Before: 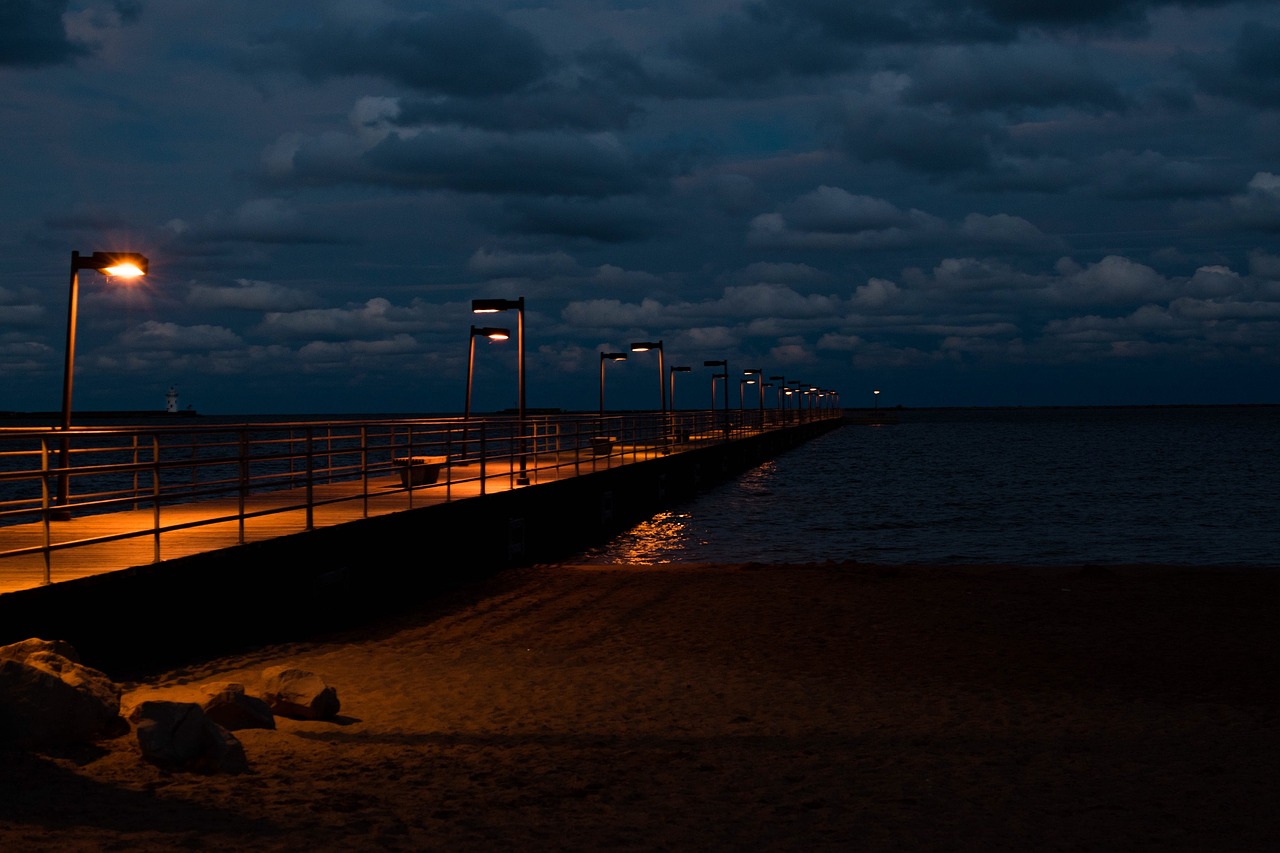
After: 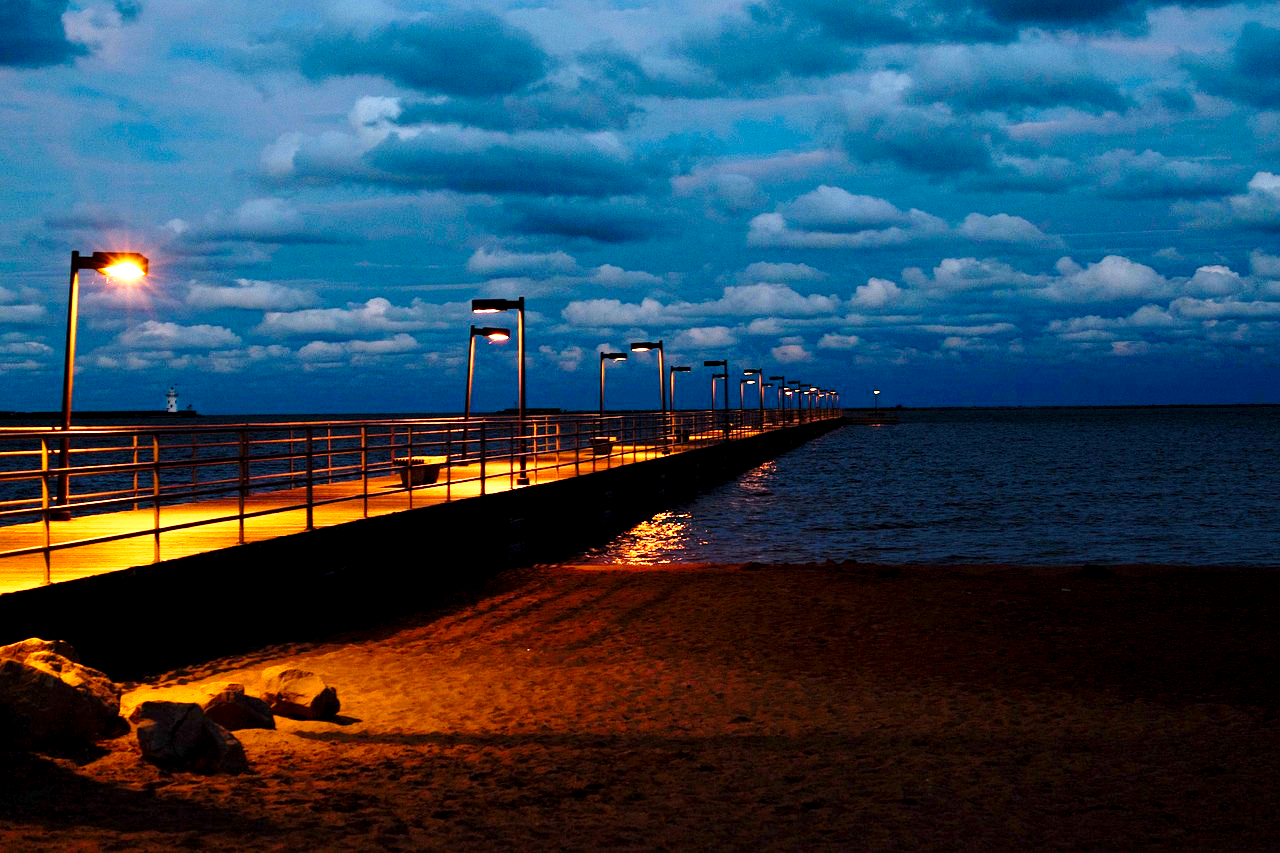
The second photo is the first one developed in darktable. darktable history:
color balance rgb: perceptual saturation grading › global saturation 10.486%
exposure: black level correction 0.001, exposure 1.84 EV, compensate highlight preservation false
base curve: curves: ch0 [(0, 0) (0.028, 0.03) (0.121, 0.232) (0.46, 0.748) (0.859, 0.968) (1, 1)], preserve colors none
